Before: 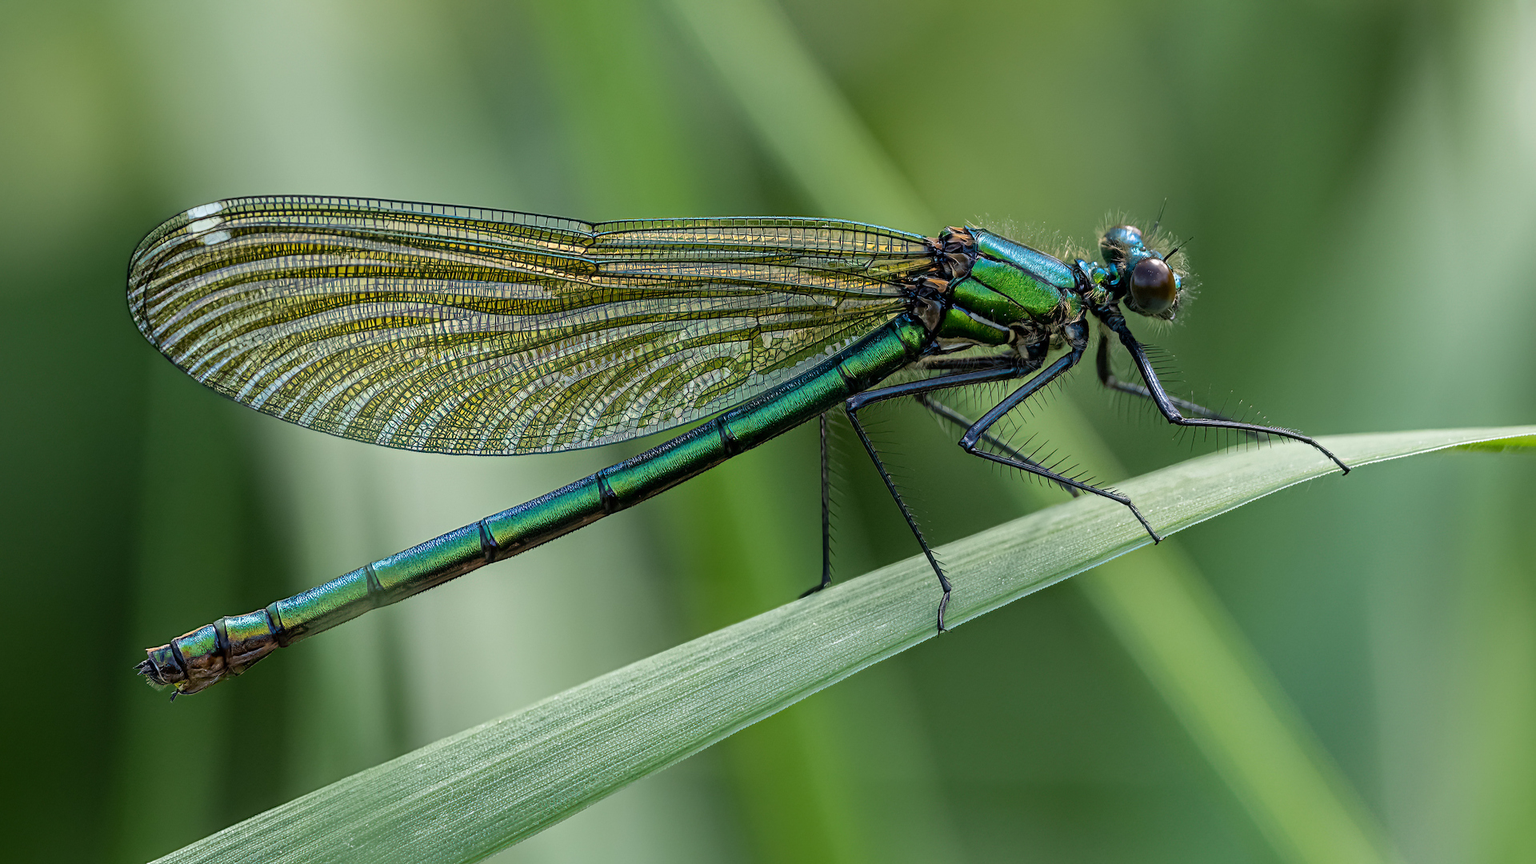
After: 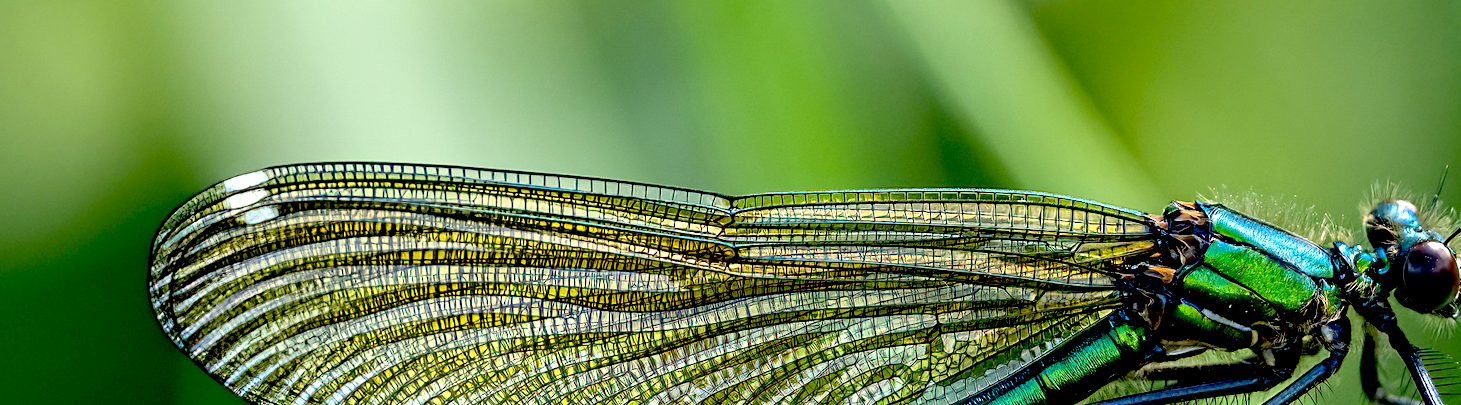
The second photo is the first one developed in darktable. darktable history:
exposure: black level correction 0.04, exposure 0.499 EV, compensate exposure bias true, compensate highlight preservation false
tone equalizer: on, module defaults
crop: left 0.529%, top 7.637%, right 23.373%, bottom 54.826%
